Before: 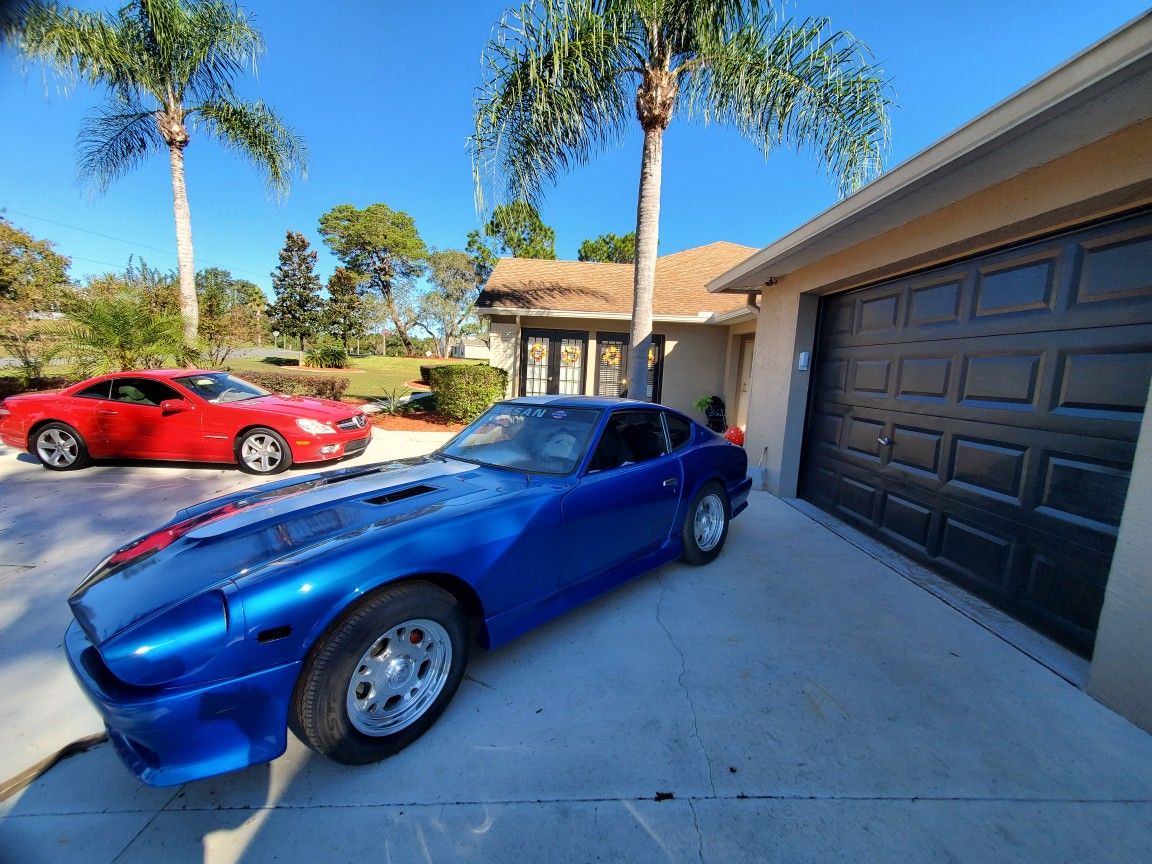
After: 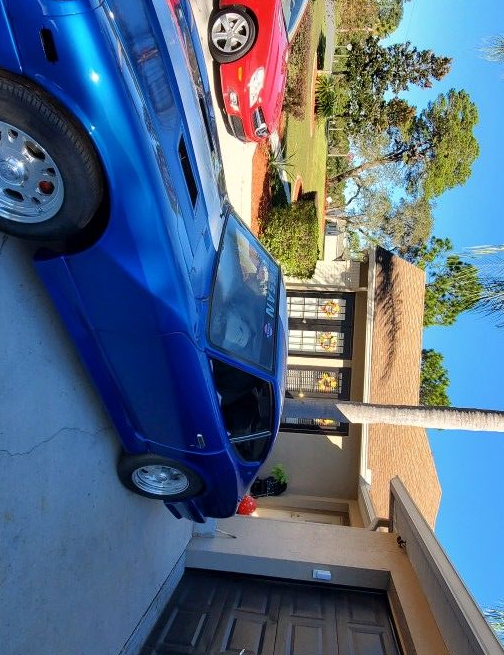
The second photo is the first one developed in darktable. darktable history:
orientation: orientation rotate -90°
crop and rotate: left 21.036%, top 19.938%, right 20.556%, bottom 23.193%
